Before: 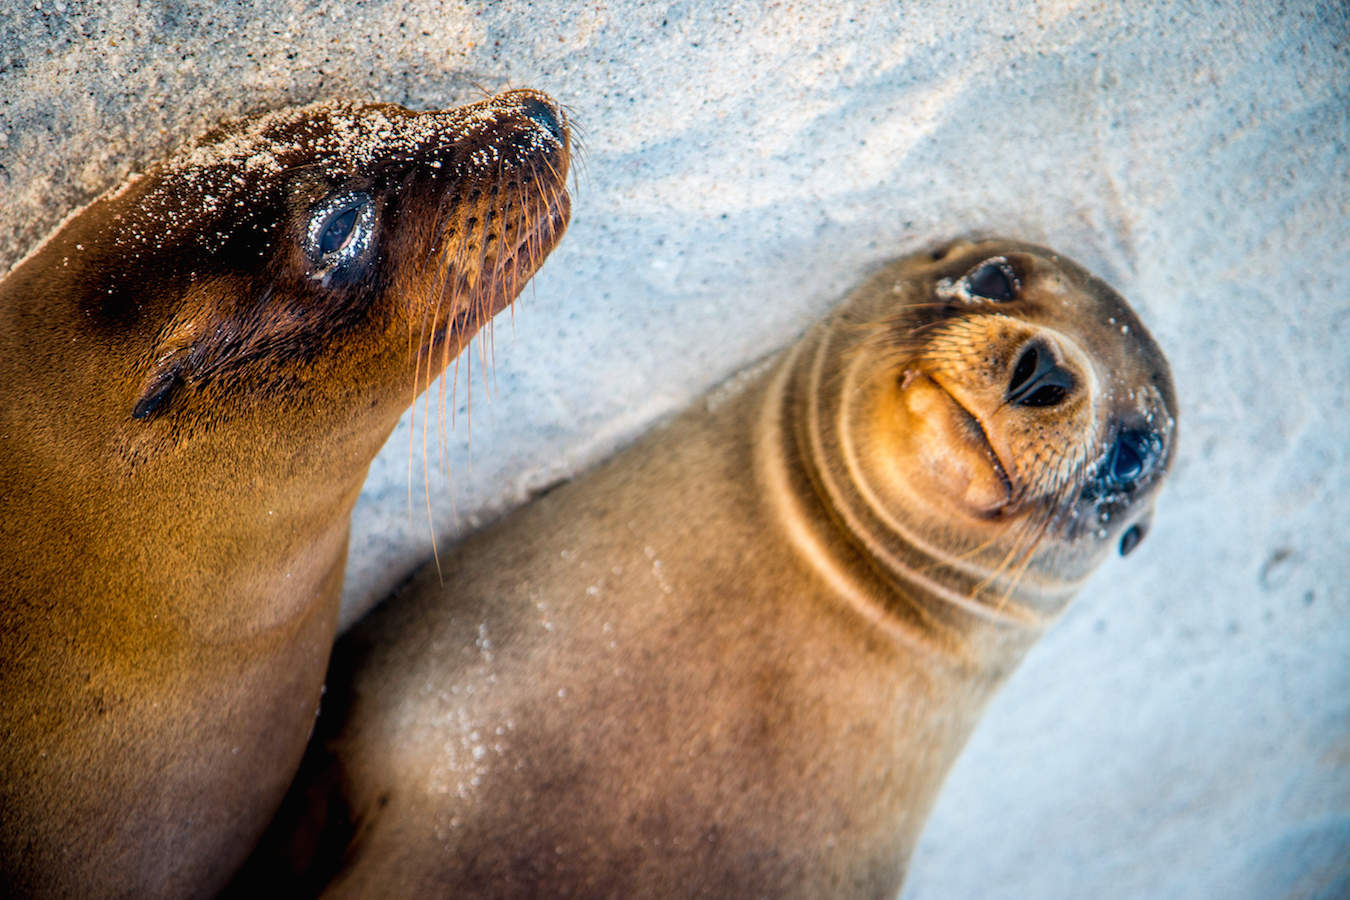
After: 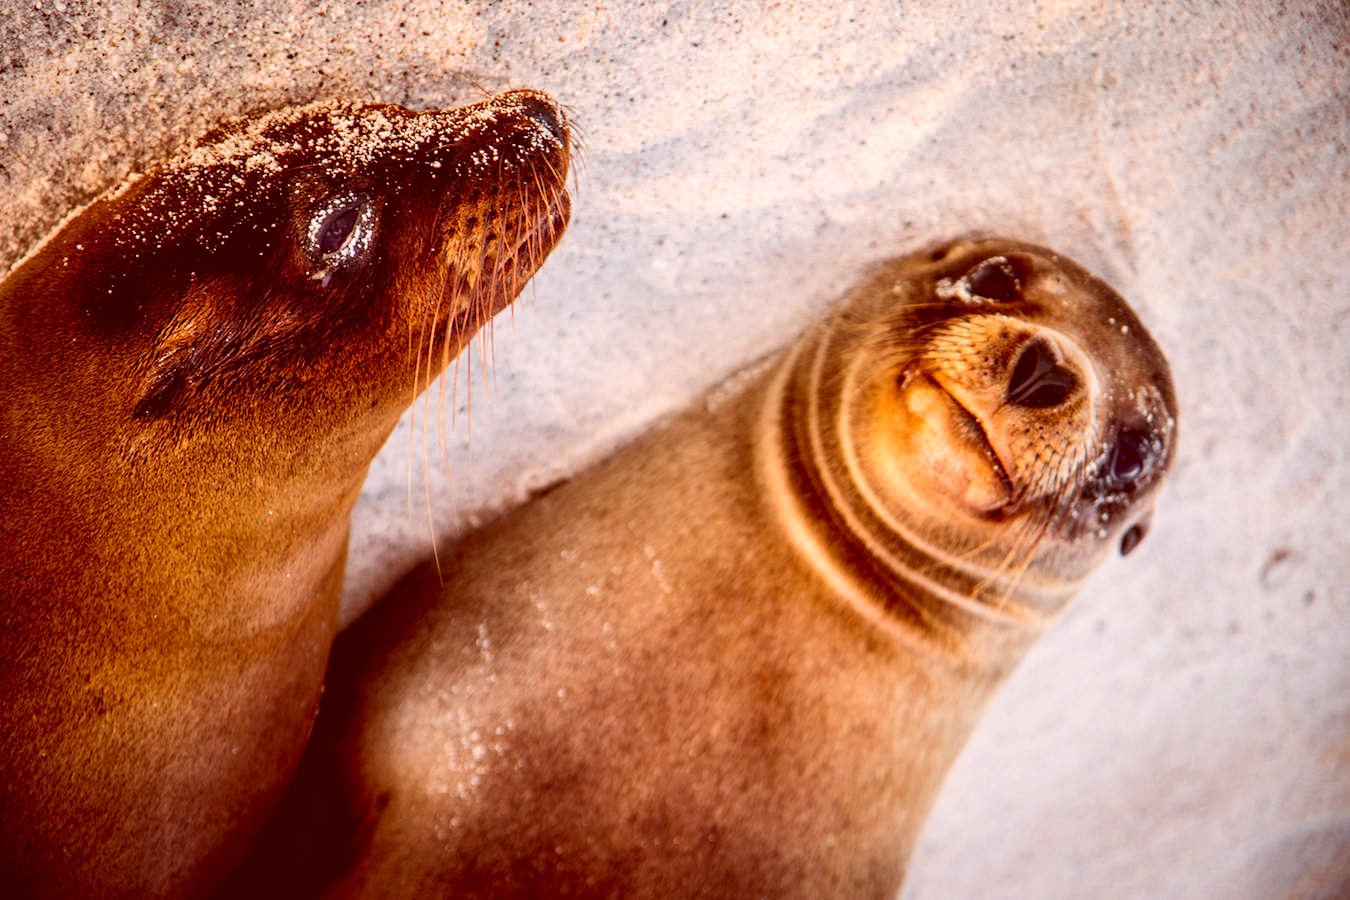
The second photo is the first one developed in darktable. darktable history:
color correction: highlights a* 9.39, highlights b* 8.51, shadows a* 39.7, shadows b* 39.89, saturation 0.819
contrast brightness saturation: contrast 0.147, brightness -0.015, saturation 0.105
